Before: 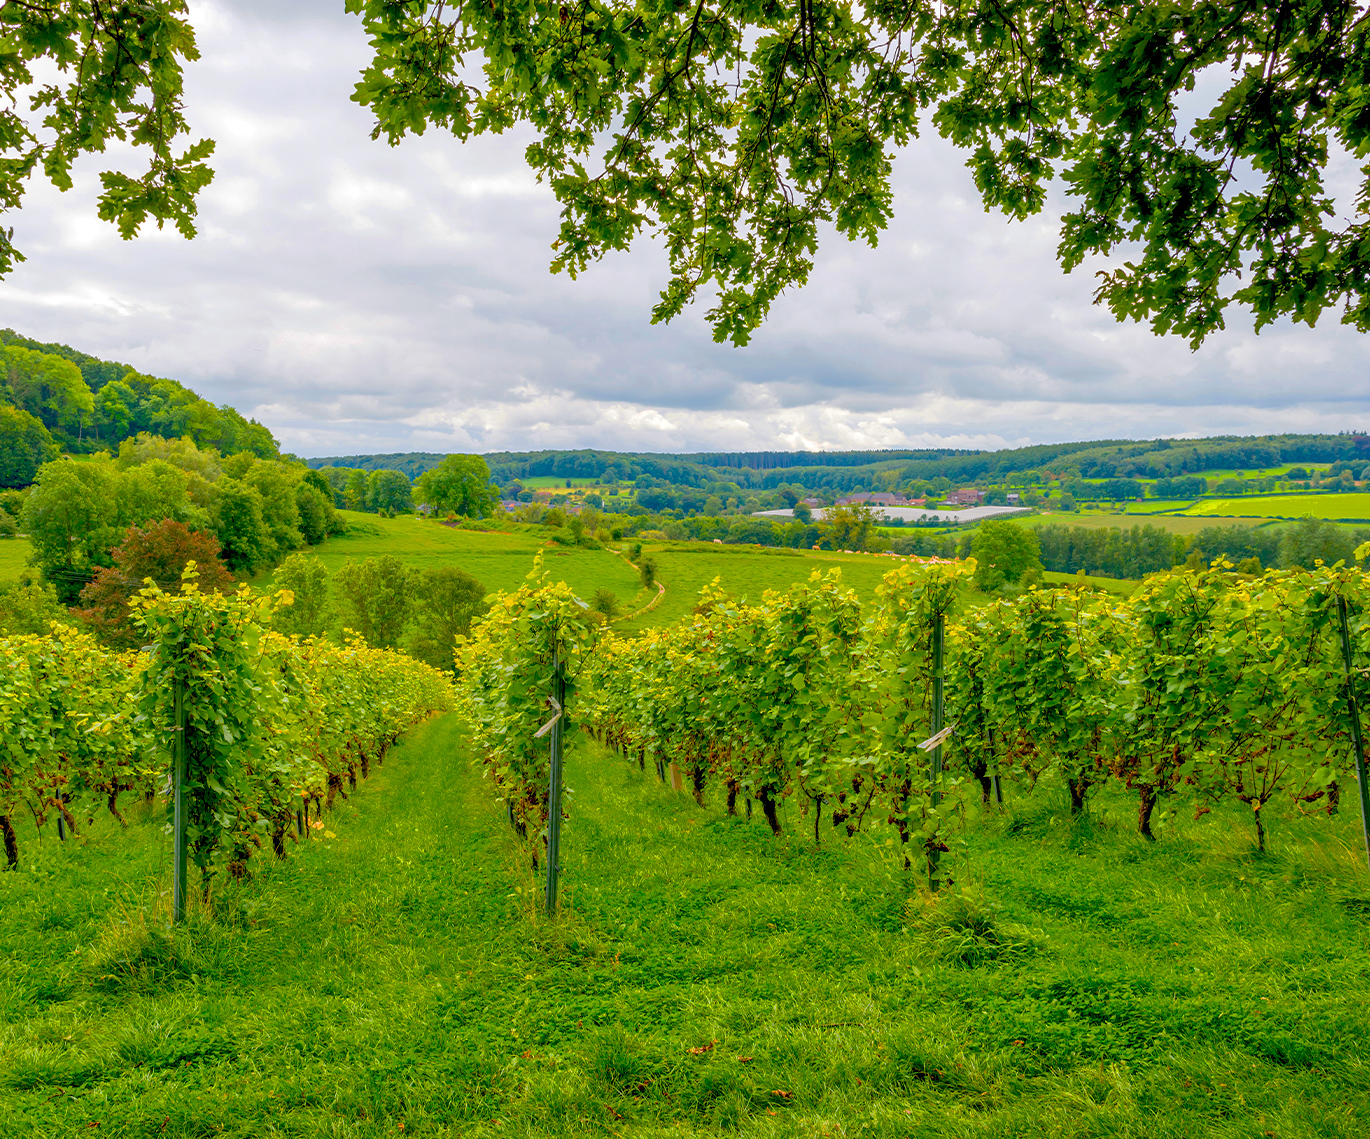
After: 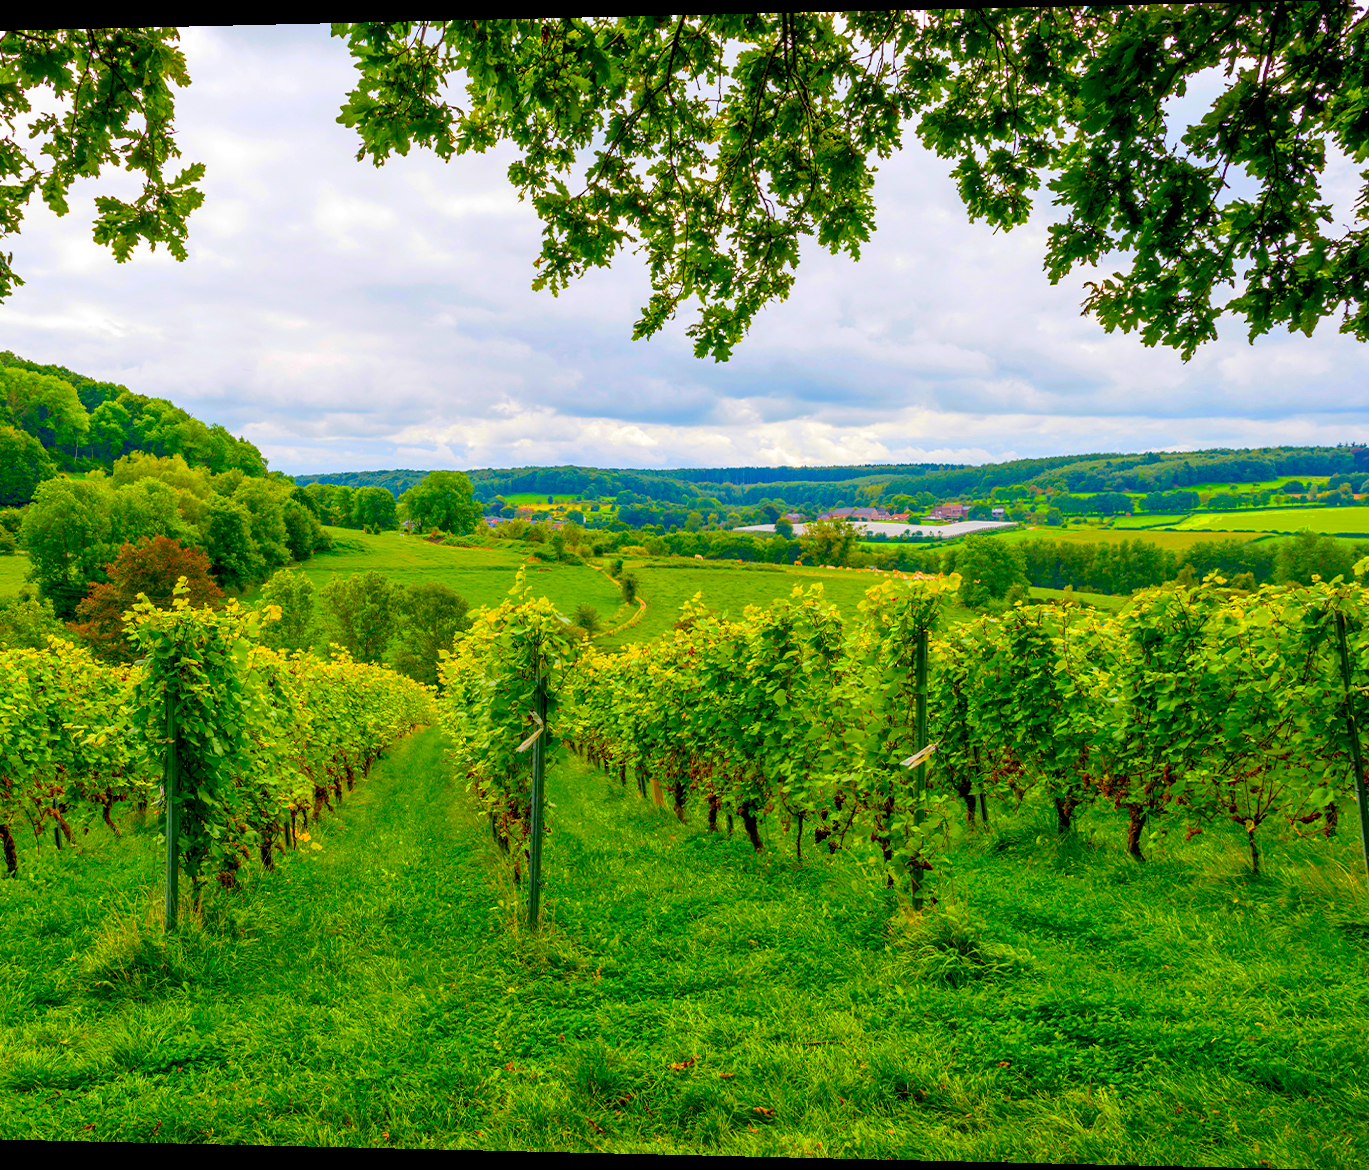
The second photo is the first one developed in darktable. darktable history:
rotate and perspective: lens shift (horizontal) -0.055, automatic cropping off
tone equalizer: on, module defaults
white balance: emerald 1
contrast brightness saturation: contrast 0.18, saturation 0.3
color balance rgb: perceptual saturation grading › global saturation 30%
